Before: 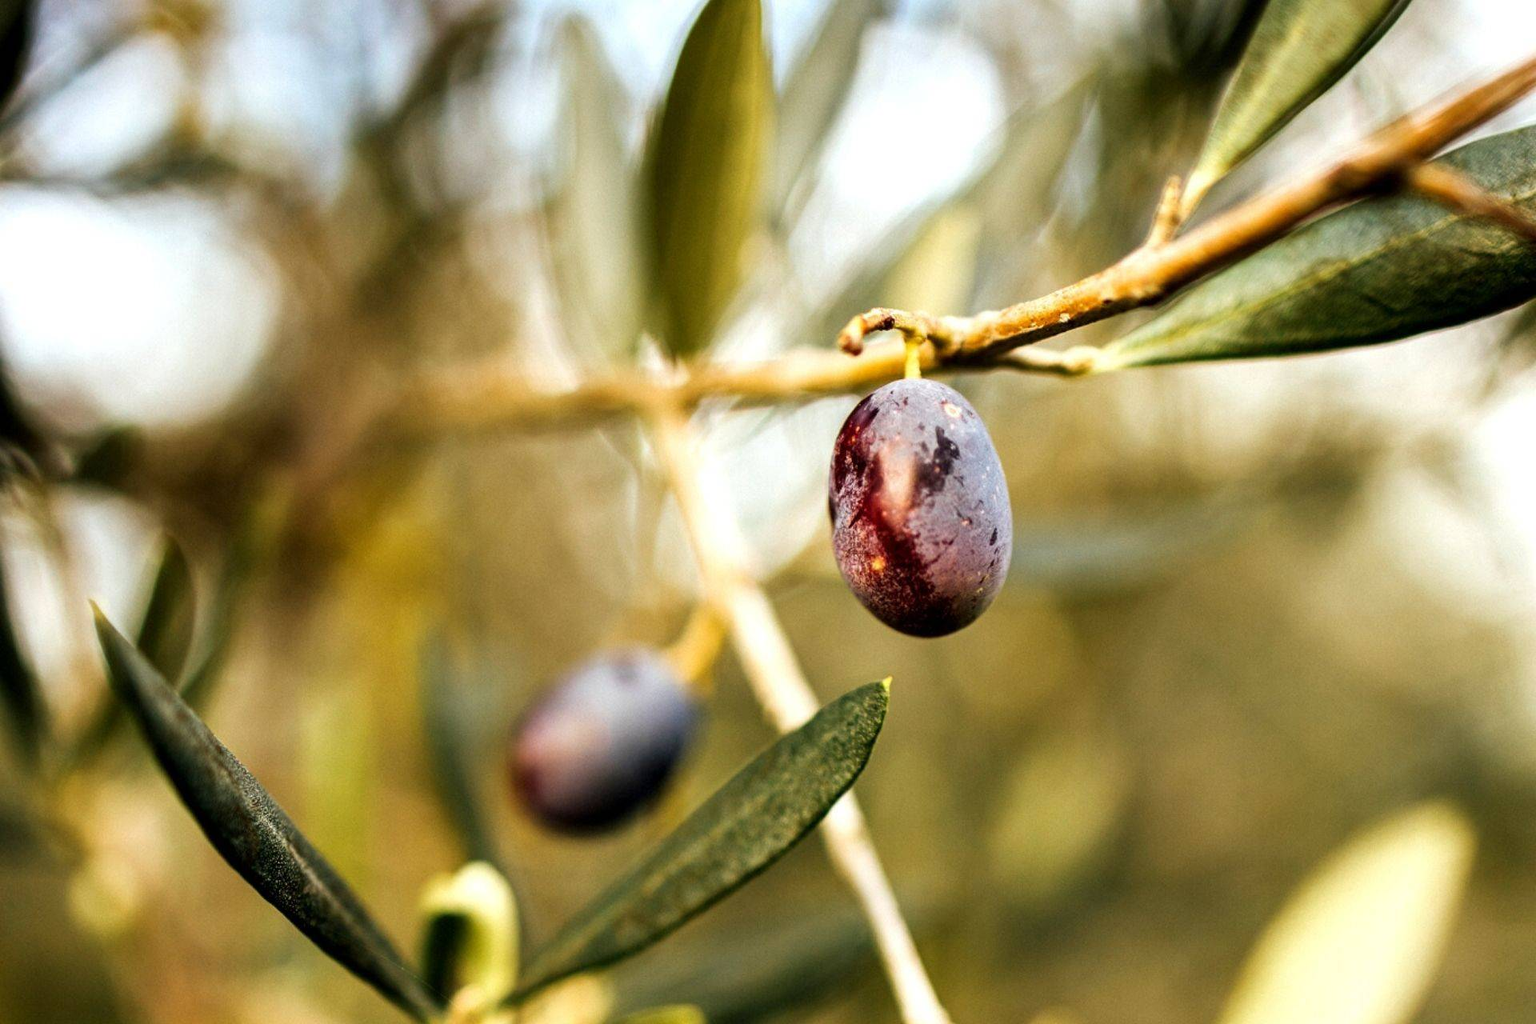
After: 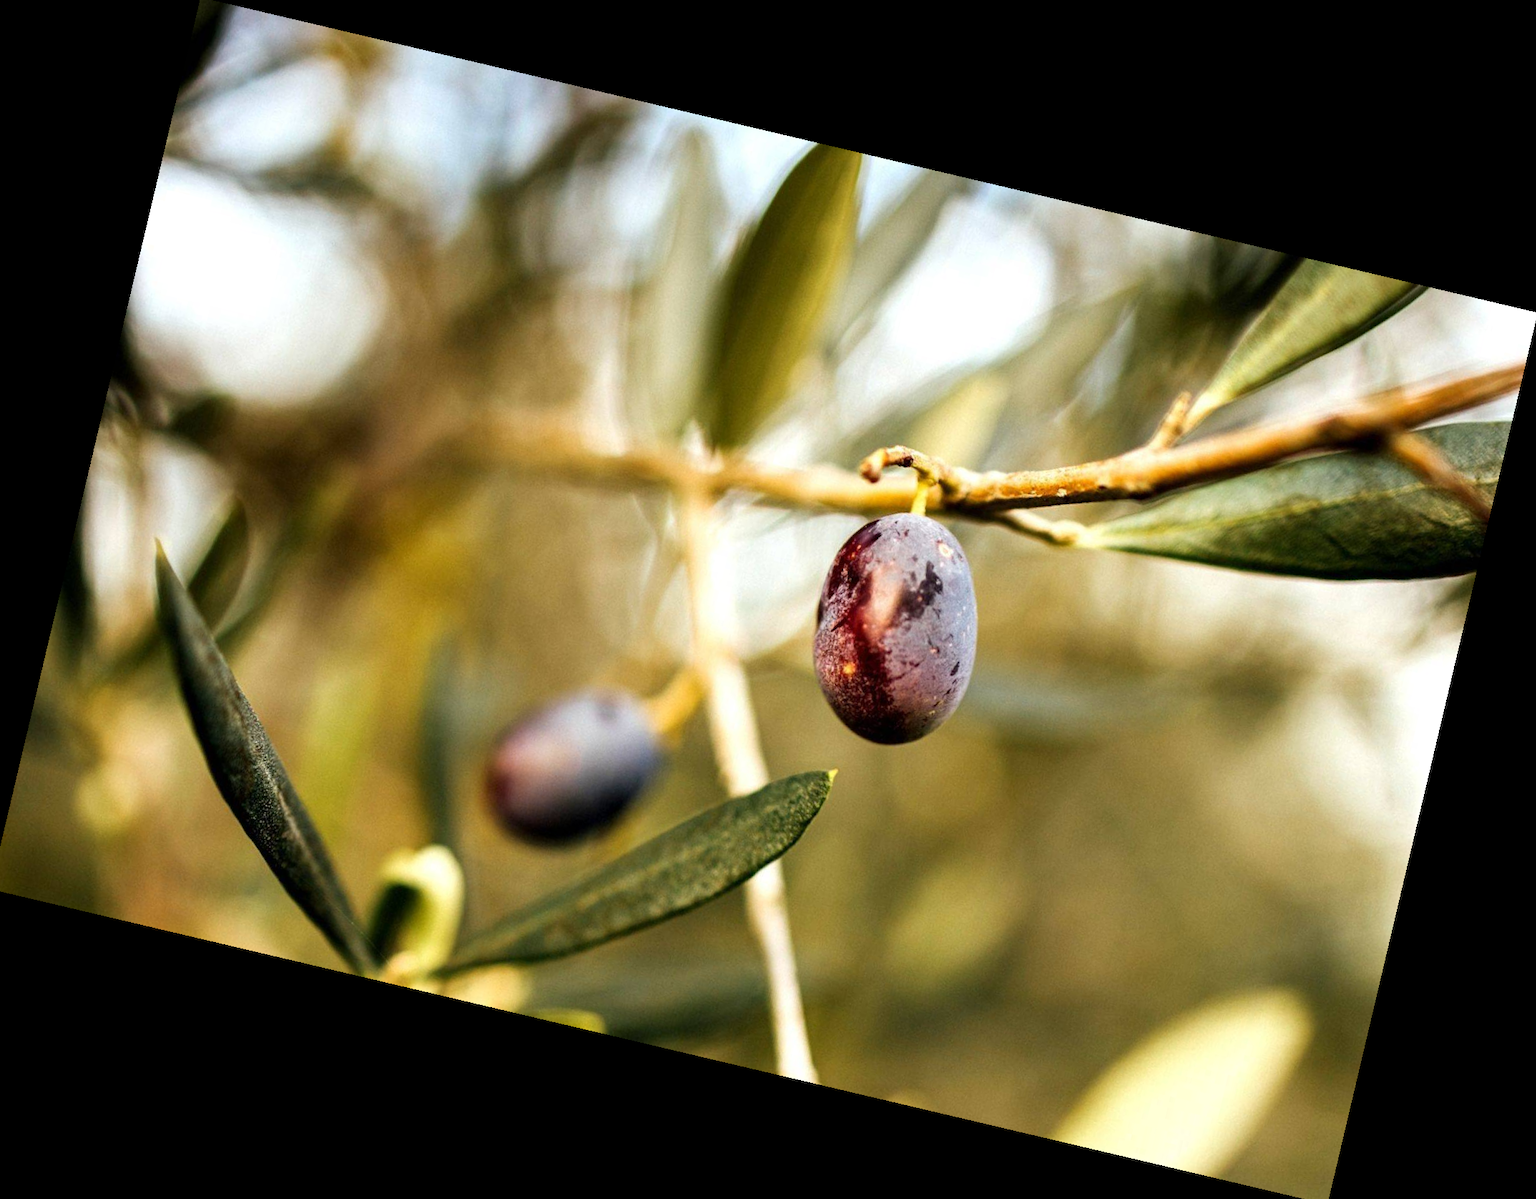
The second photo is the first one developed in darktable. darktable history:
rotate and perspective: rotation 13.27°, automatic cropping off
crop and rotate: left 0.614%, top 0.179%, bottom 0.309%
